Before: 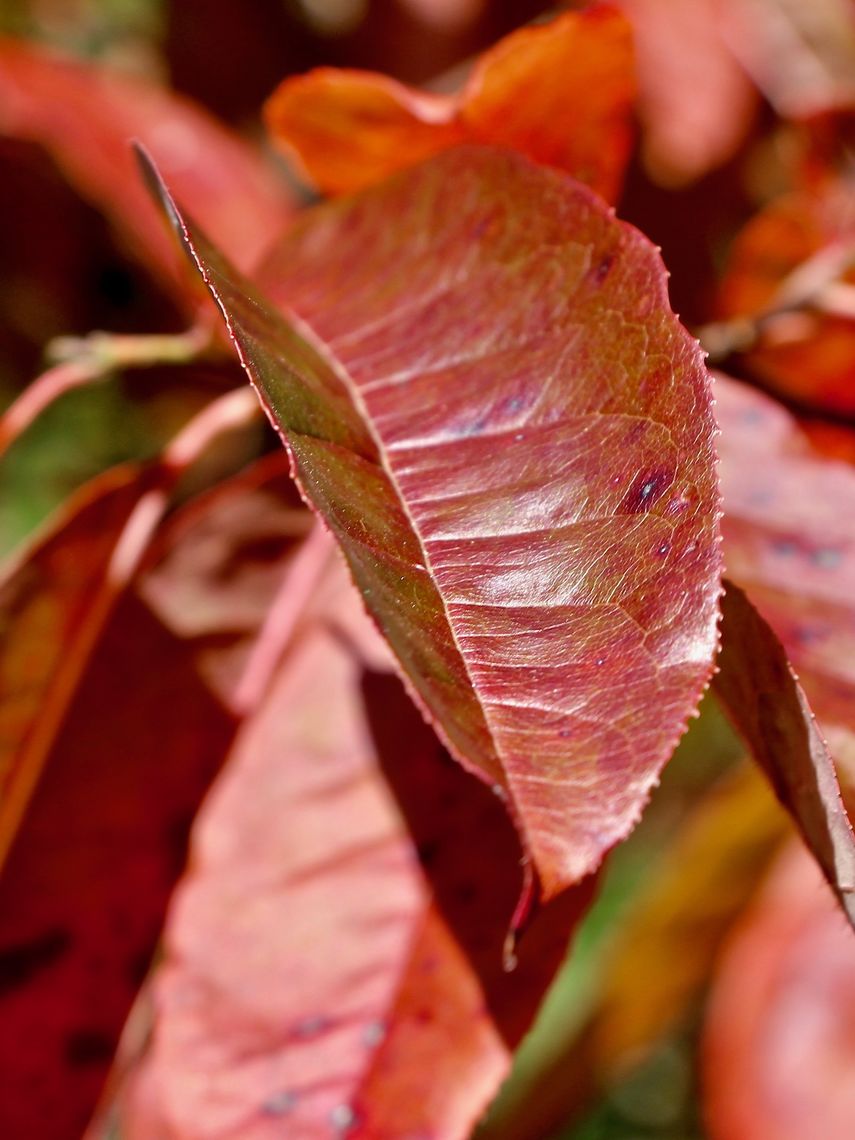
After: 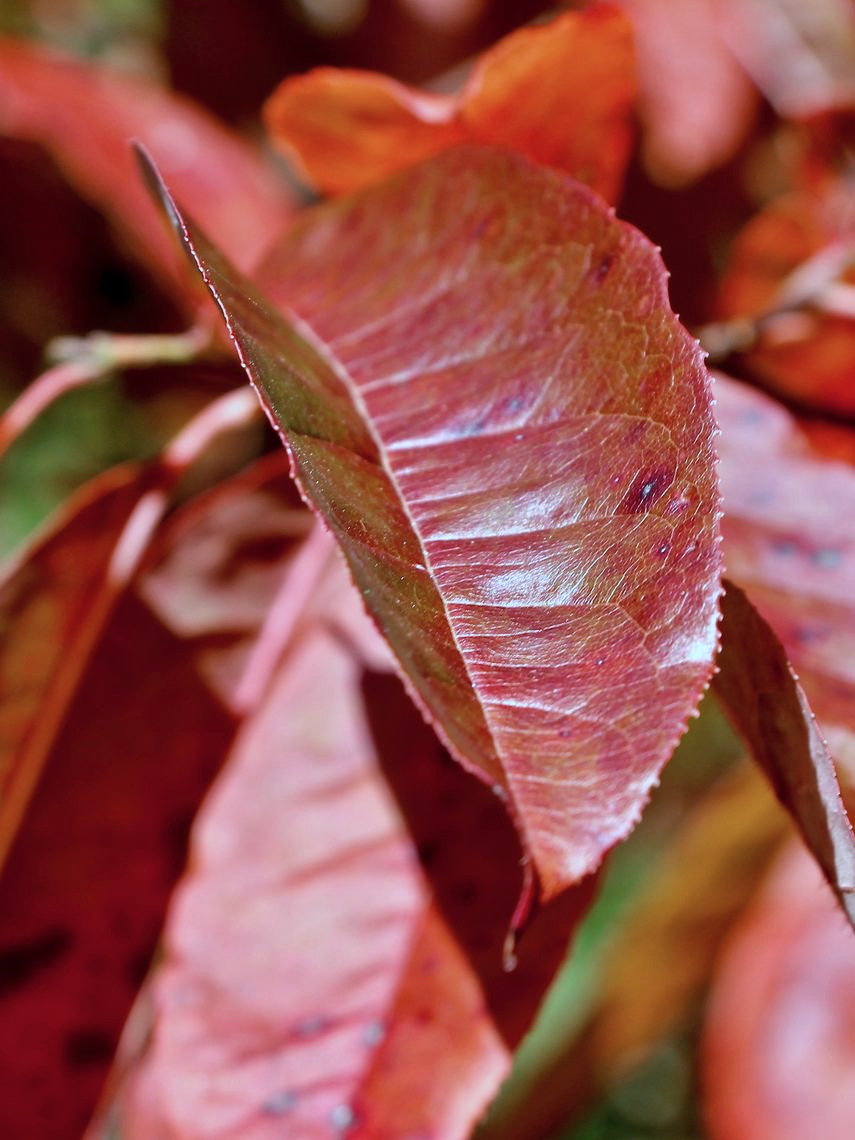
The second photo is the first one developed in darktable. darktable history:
color correction: highlights a* -8.95, highlights b* -22.98
